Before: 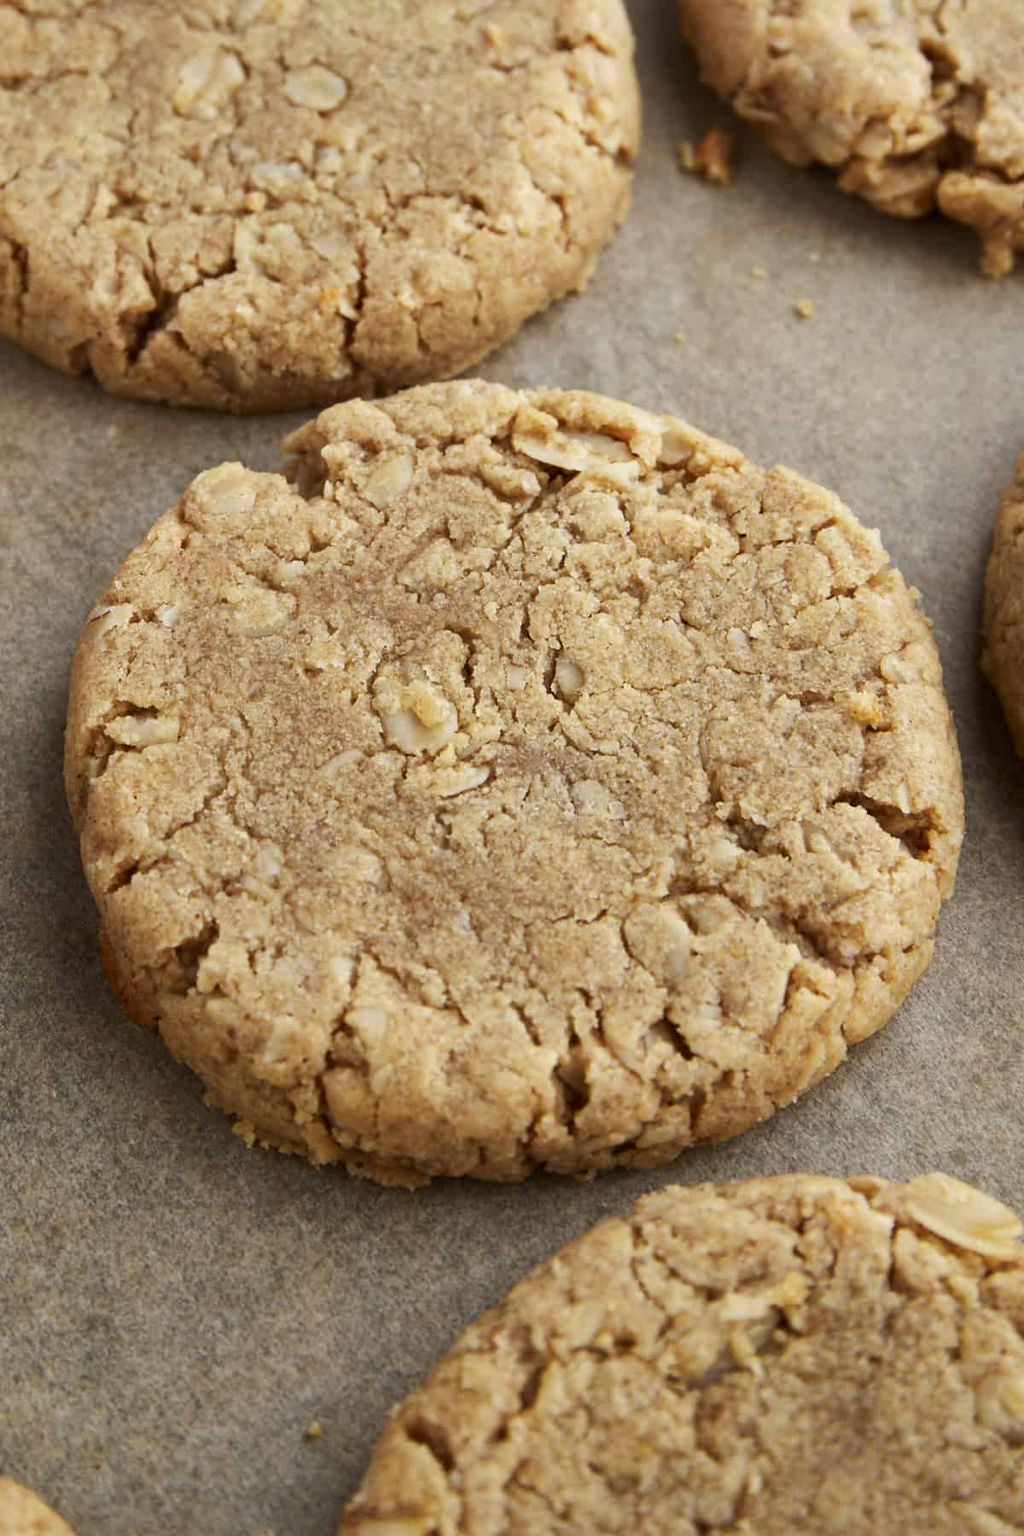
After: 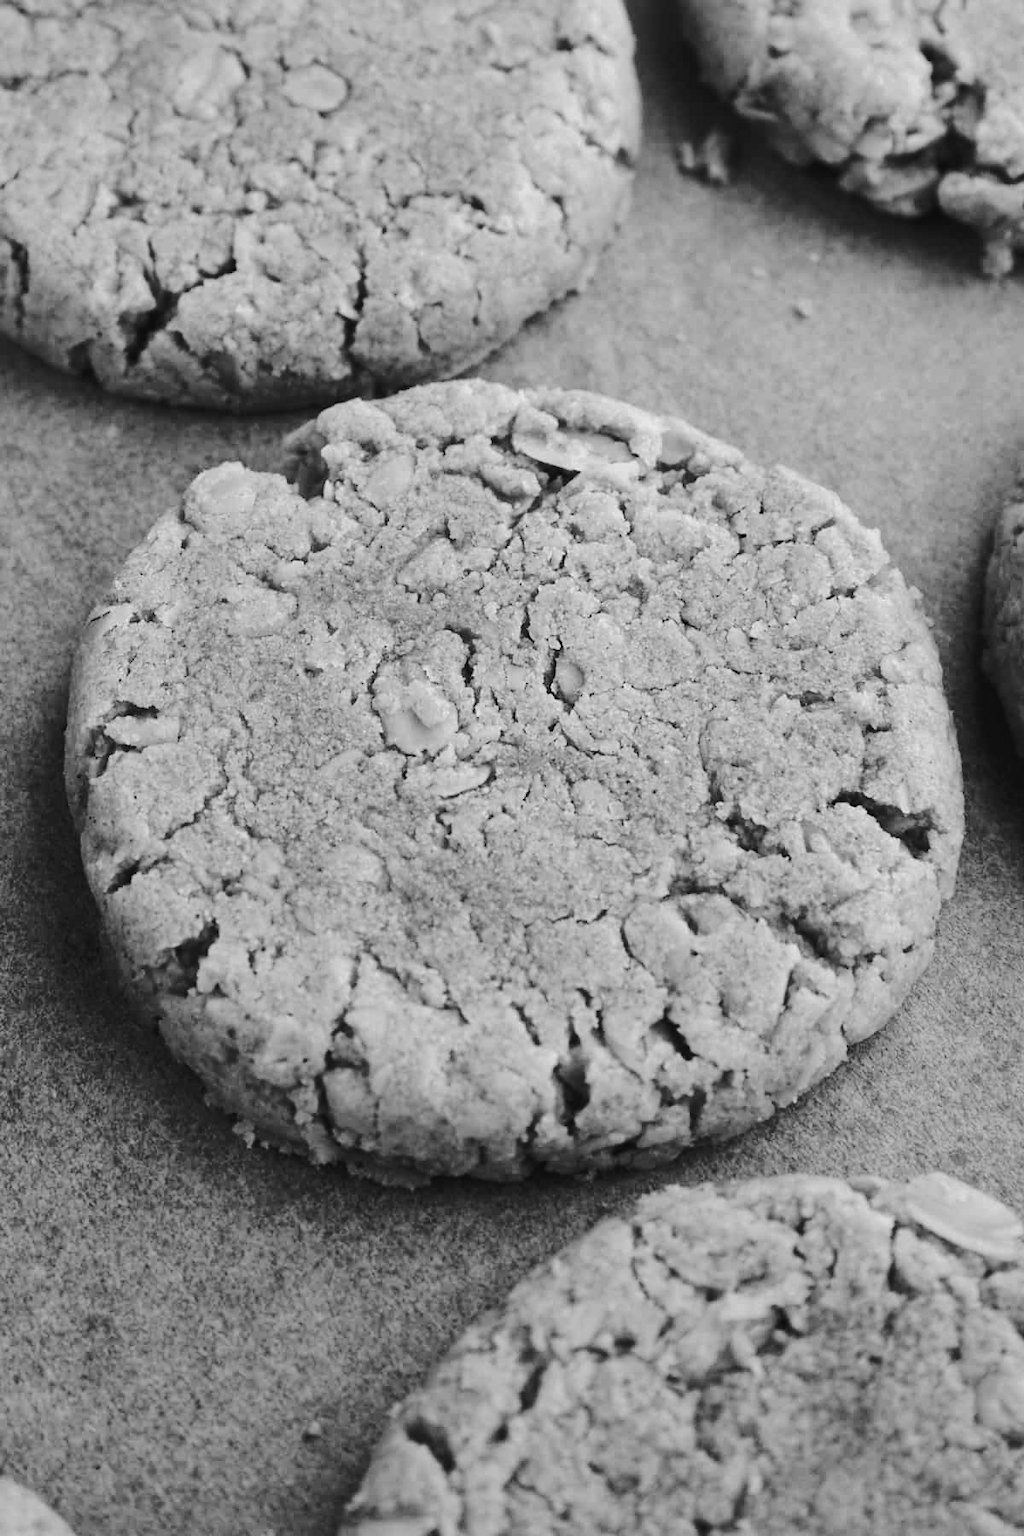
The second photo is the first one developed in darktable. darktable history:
haze removal: adaptive false
tone equalizer: on, module defaults
tone curve: curves: ch0 [(0, 0.032) (0.094, 0.08) (0.265, 0.208) (0.41, 0.417) (0.485, 0.524) (0.638, 0.673) (0.845, 0.828) (0.994, 0.964)]; ch1 [(0, 0) (0.161, 0.092) (0.37, 0.302) (0.437, 0.456) (0.469, 0.482) (0.498, 0.504) (0.576, 0.583) (0.644, 0.638) (0.725, 0.765) (1, 1)]; ch2 [(0, 0) (0.352, 0.403) (0.45, 0.469) (0.502, 0.504) (0.54, 0.521) (0.589, 0.576) (1, 1)], color space Lab, independent channels, preserve colors none
monochrome: a -3.63, b -0.465
